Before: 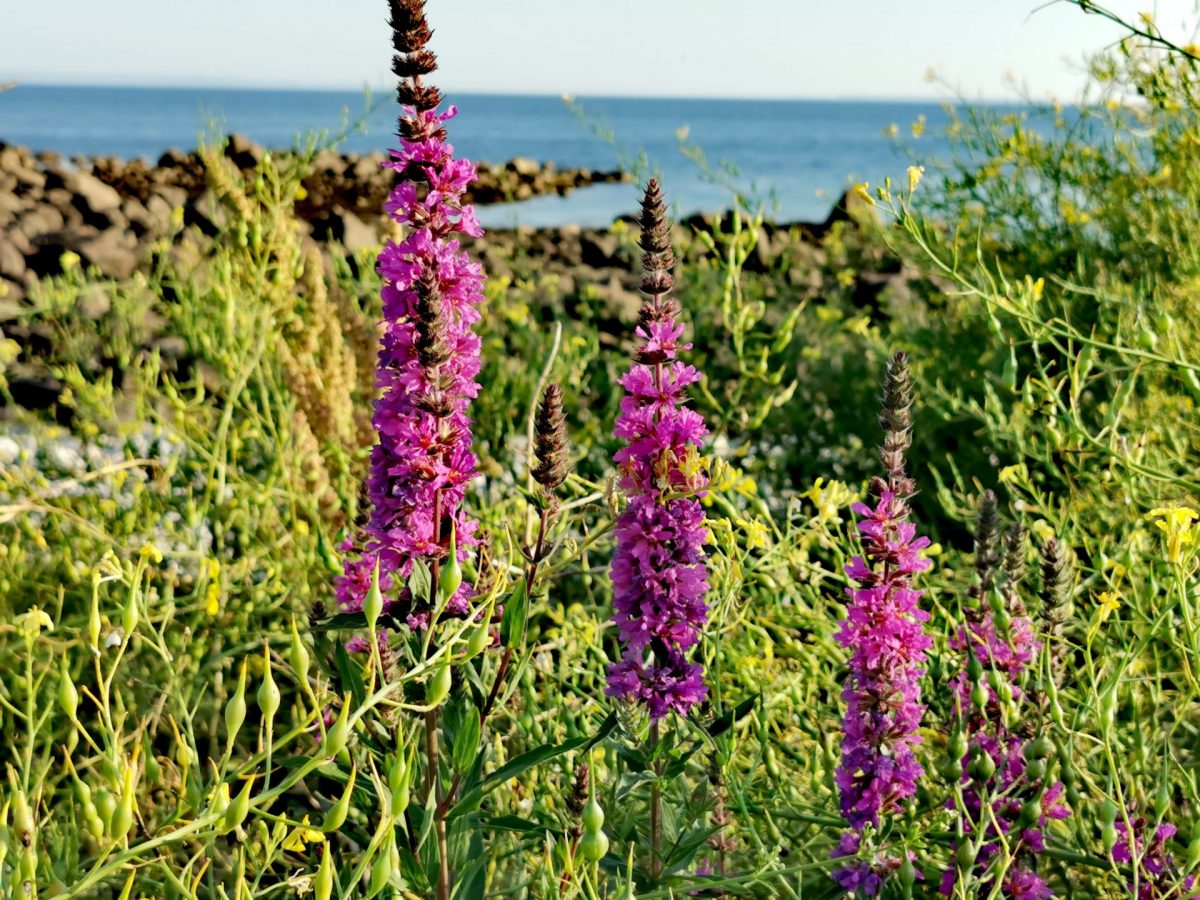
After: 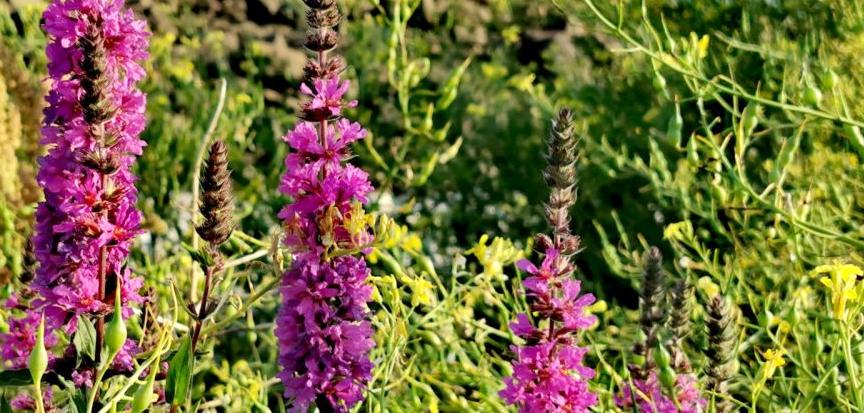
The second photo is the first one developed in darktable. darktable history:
exposure: exposure 0.127 EV, compensate highlight preservation false
crop and rotate: left 27.938%, top 27.046%, bottom 27.046%
